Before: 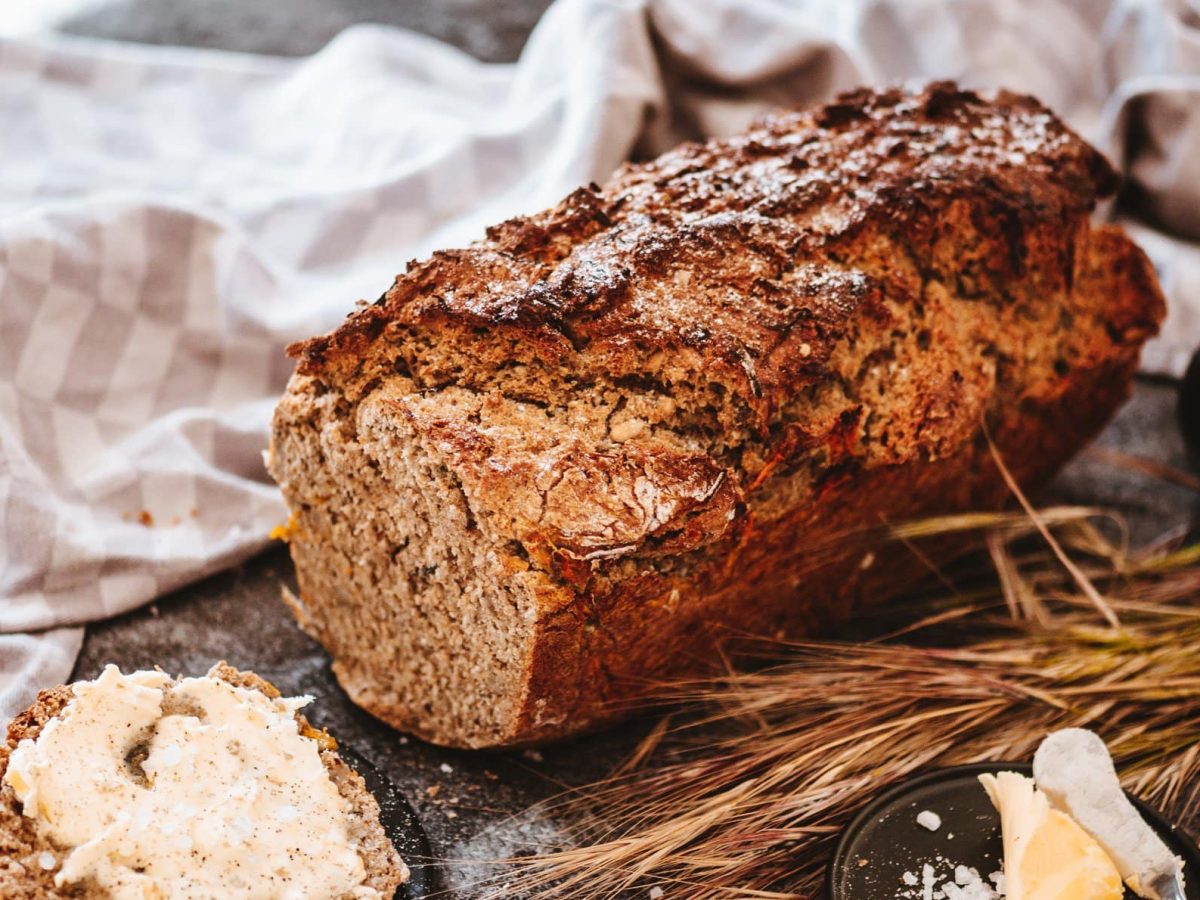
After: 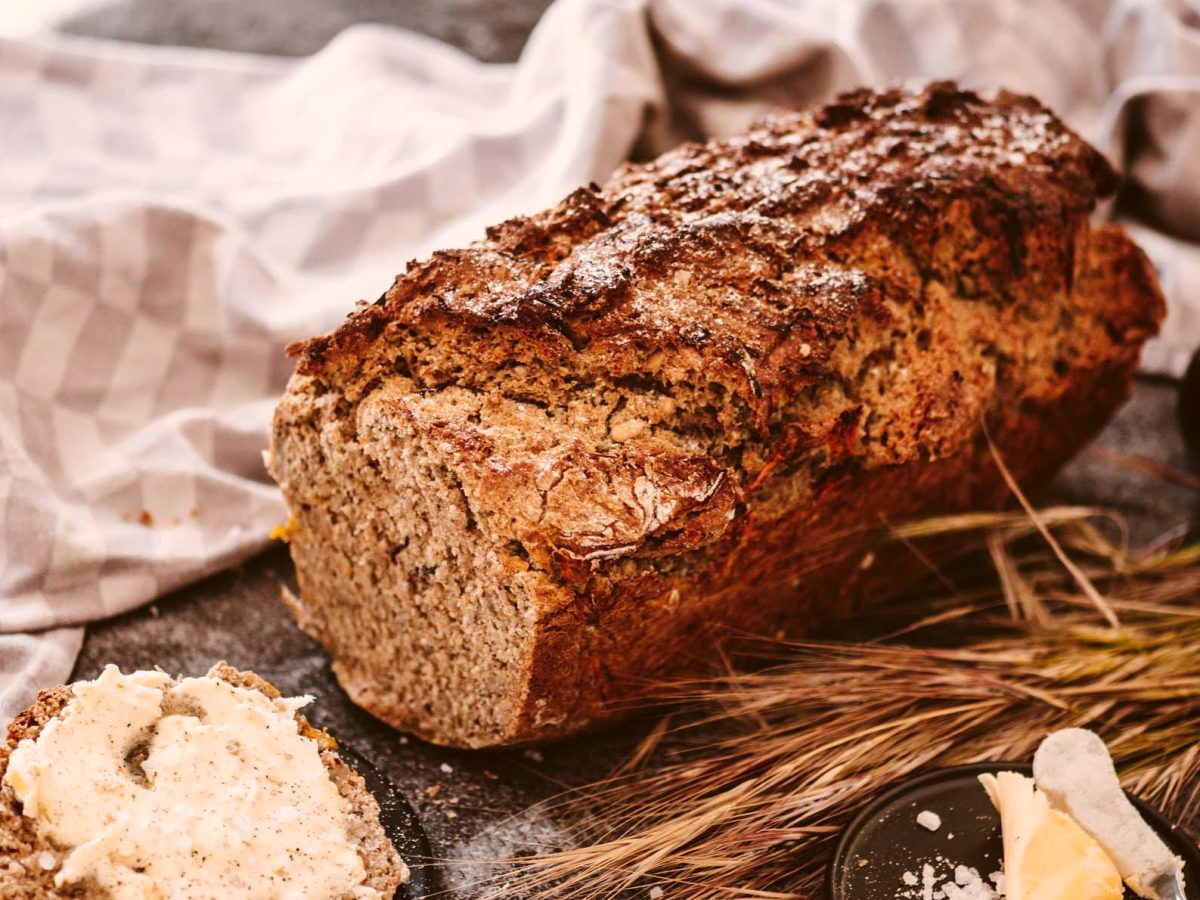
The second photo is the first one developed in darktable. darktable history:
color correction: highlights a* 6.59, highlights b* 8.26, shadows a* 5.85, shadows b* 7.12, saturation 0.894
